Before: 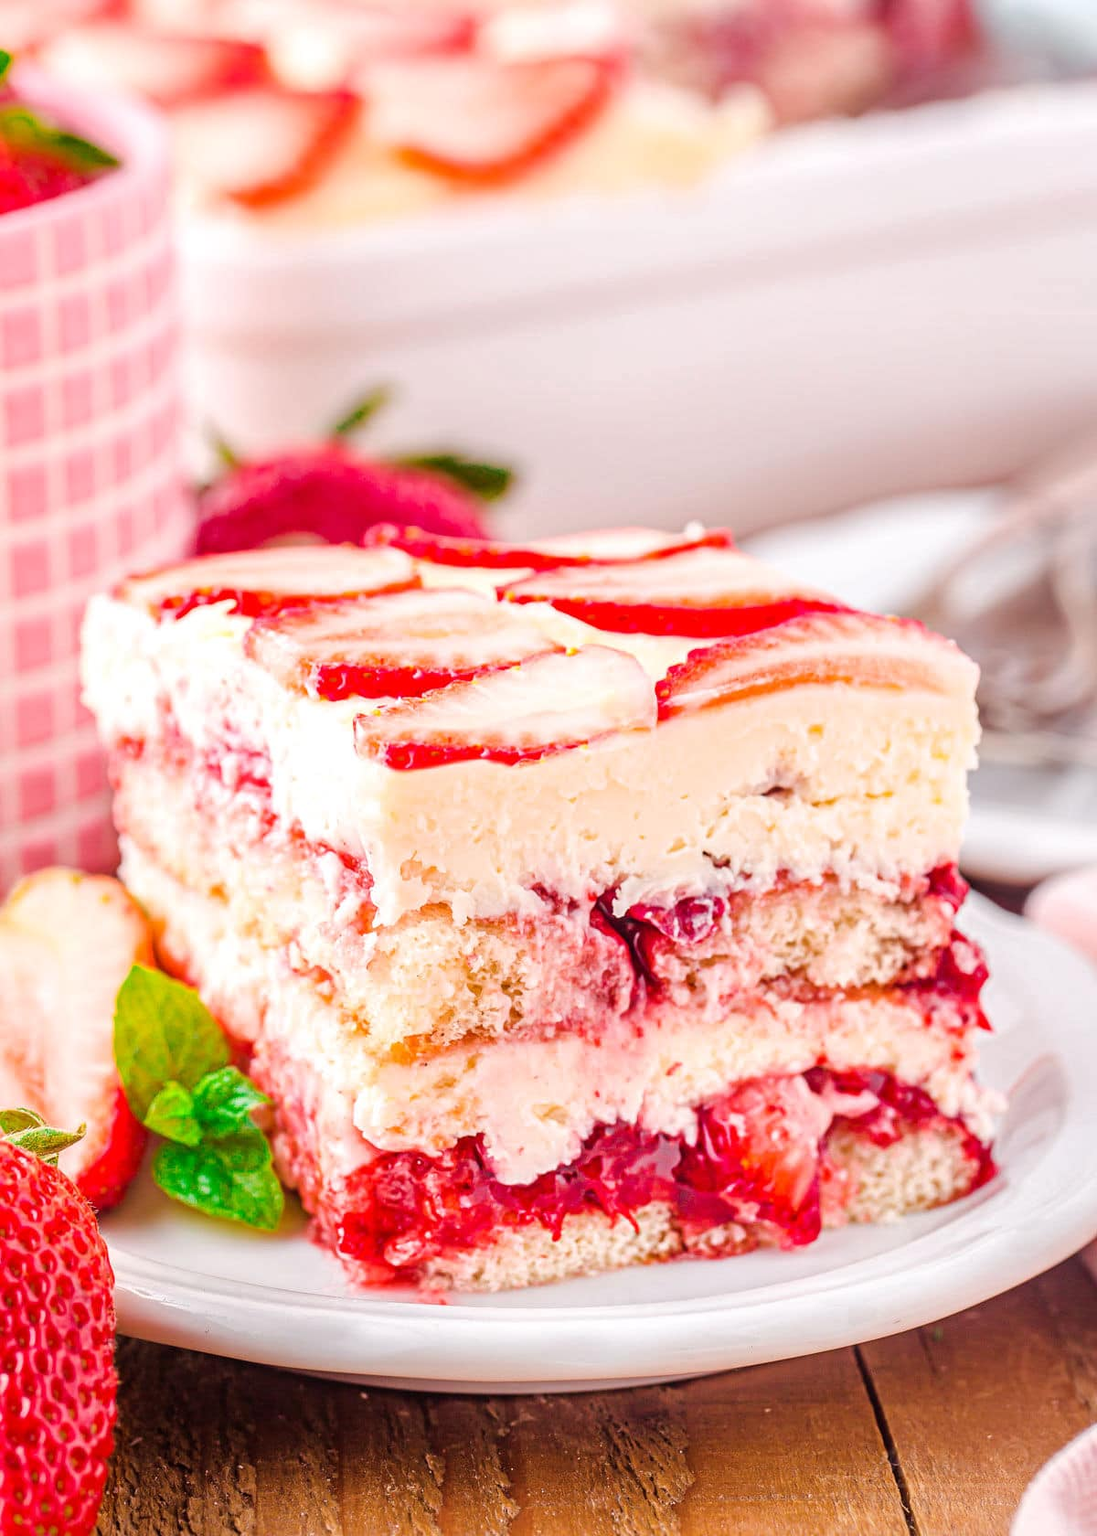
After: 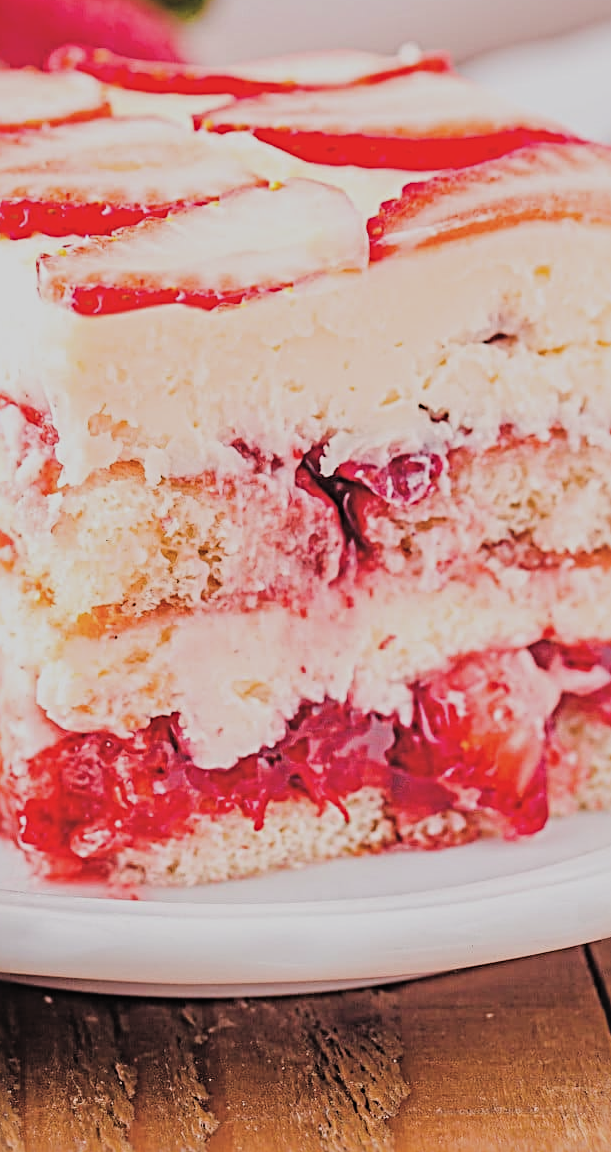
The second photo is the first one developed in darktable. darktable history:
sharpen: radius 3.954
exposure: black level correction -0.025, exposure -0.12 EV, compensate highlight preservation false
crop and rotate: left 29.216%, top 31.403%, right 19.842%
filmic rgb: black relative exposure -4.14 EV, white relative exposure 5.11 EV, hardness 2.12, contrast 1.165
